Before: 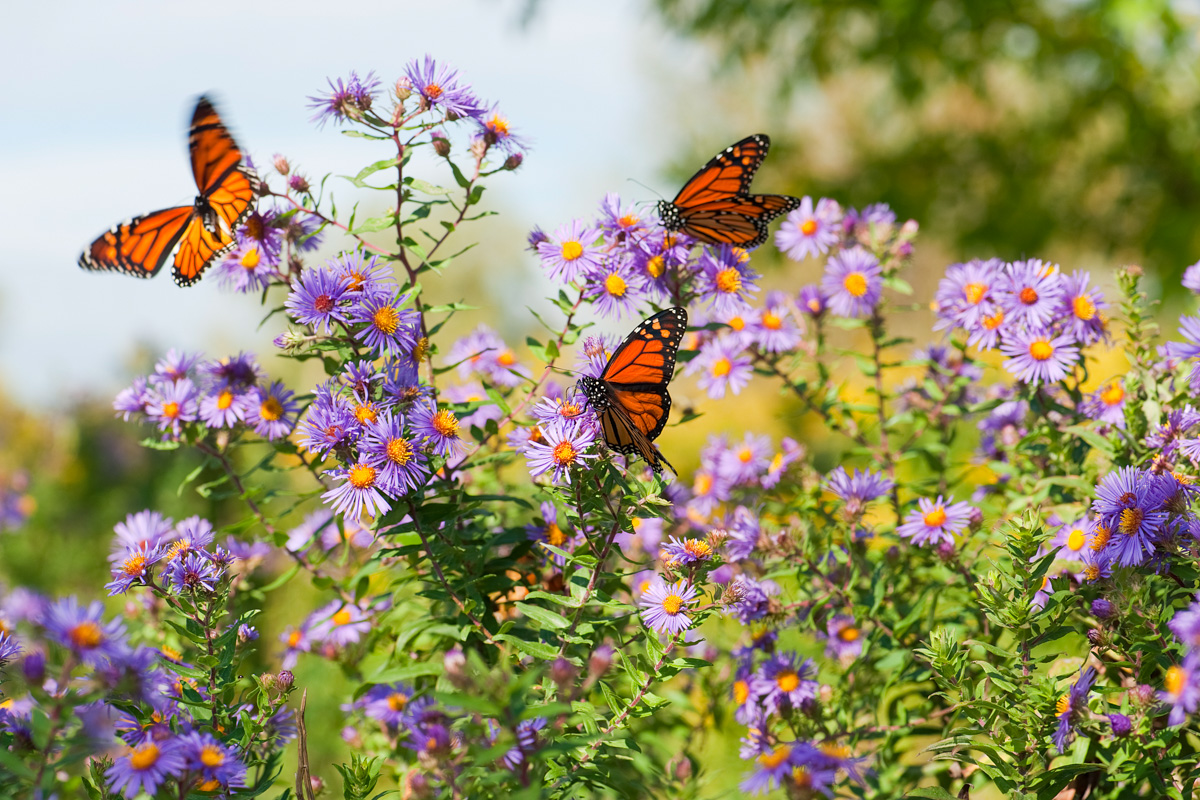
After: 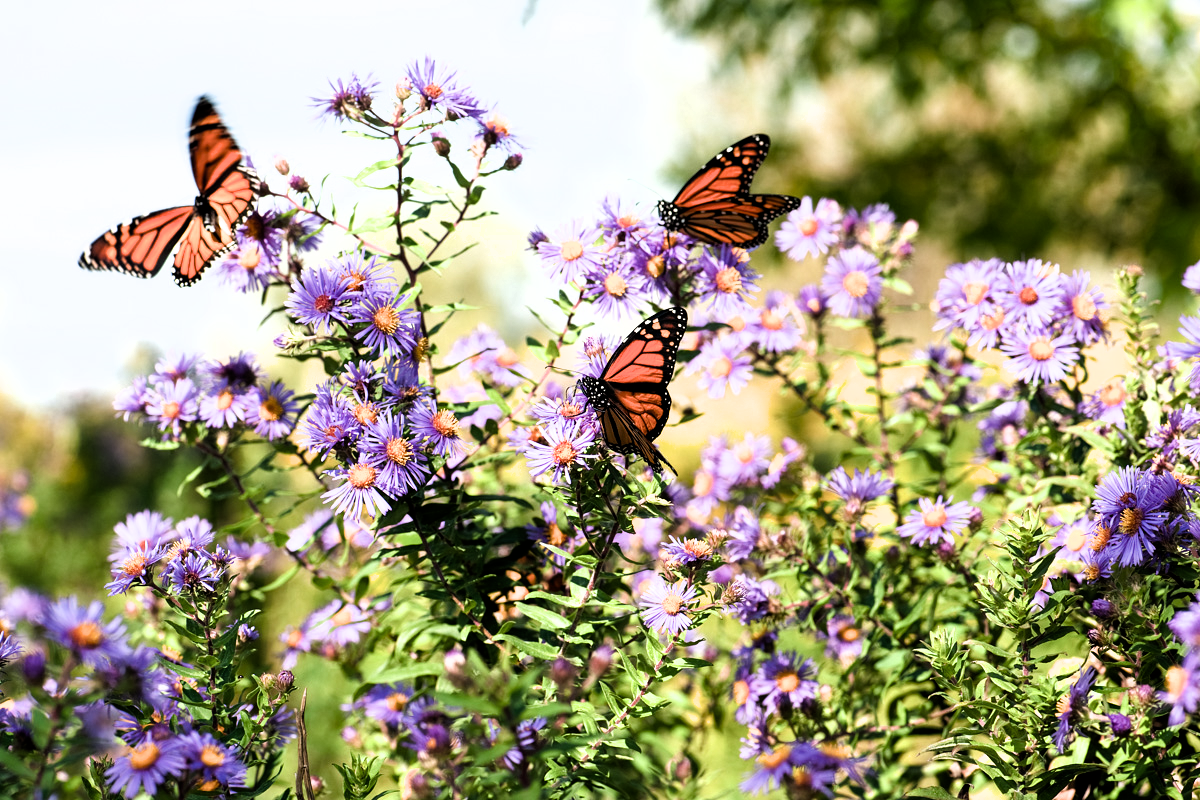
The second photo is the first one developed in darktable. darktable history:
filmic rgb: black relative exposure -8.18 EV, white relative exposure 2.23 EV, hardness 7.09, latitude 84.96%, contrast 1.707, highlights saturation mix -3.37%, shadows ↔ highlights balance -2.85%, preserve chrominance max RGB, iterations of high-quality reconstruction 0
